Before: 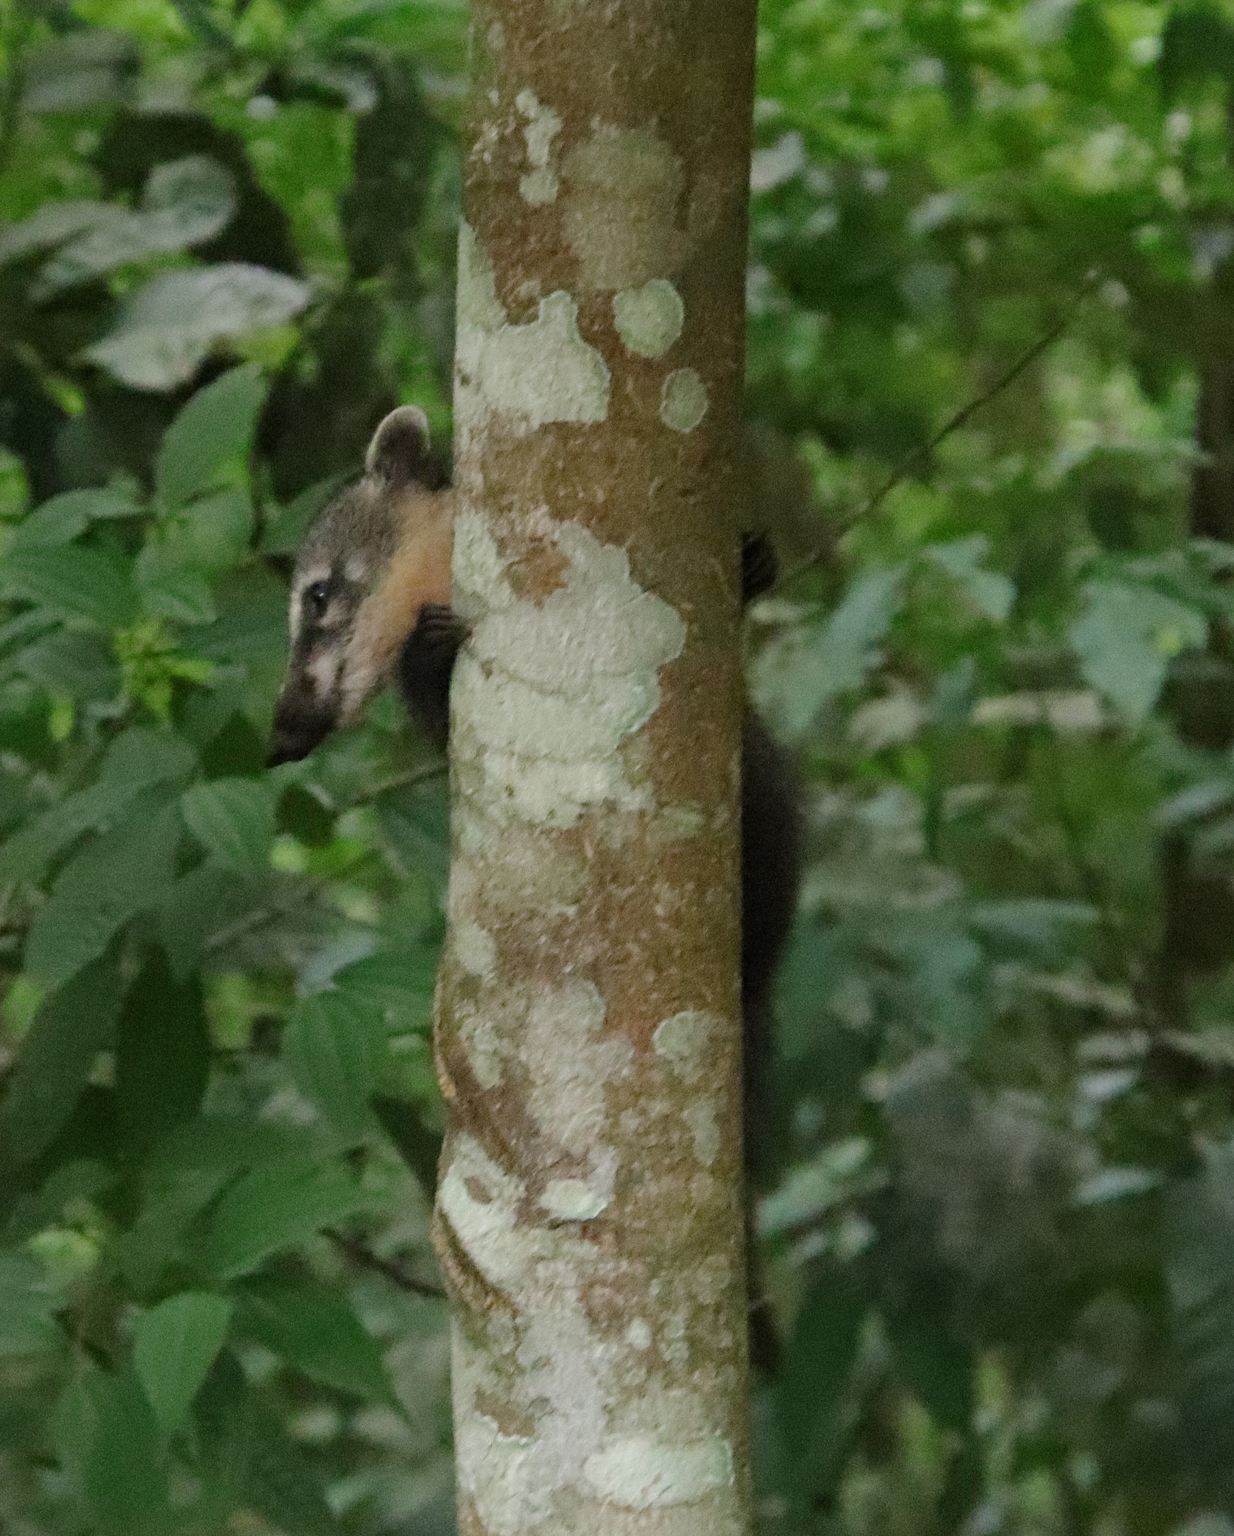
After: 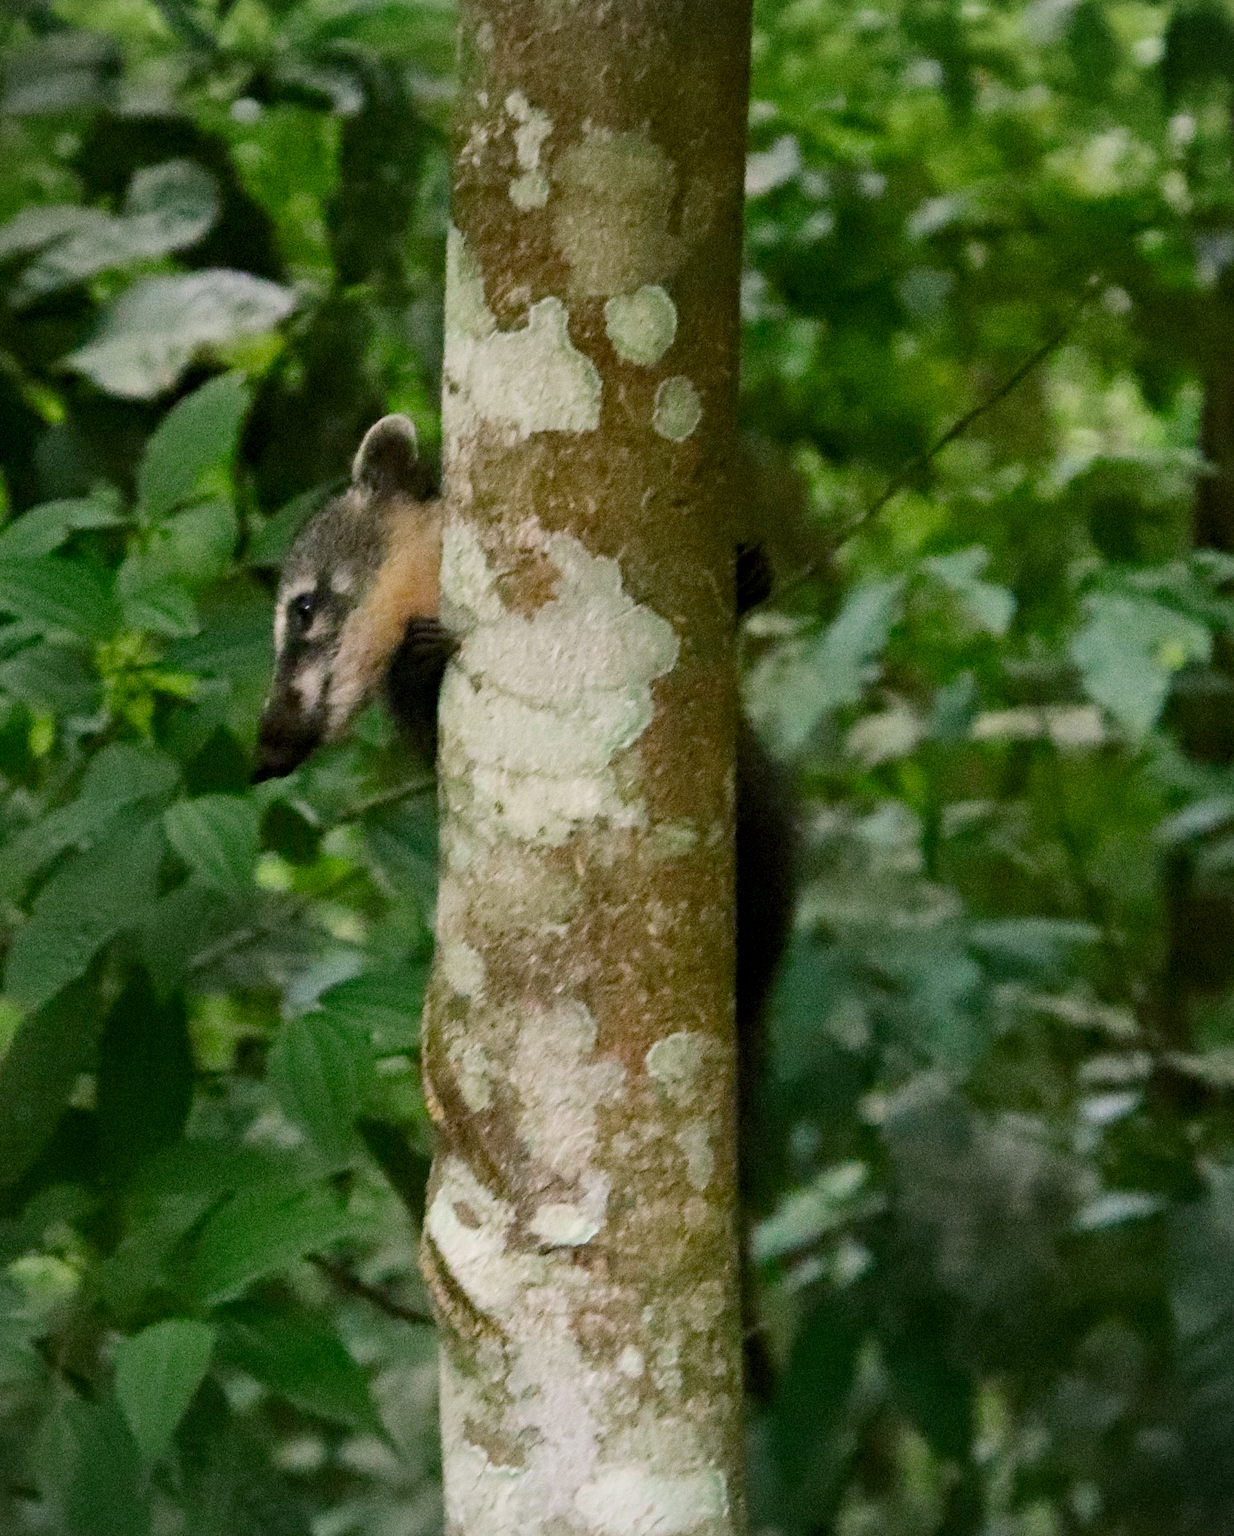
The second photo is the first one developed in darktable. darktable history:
vignetting: fall-off start 85%, fall-off radius 80%, brightness -0.182, saturation -0.3, width/height ratio 1.219, dithering 8-bit output, unbound false
color balance rgb: shadows lift › chroma 2%, shadows lift › hue 217.2°, power › chroma 0.25%, power › hue 60°, highlights gain › chroma 1.5%, highlights gain › hue 309.6°, global offset › luminance -0.5%, perceptual saturation grading › global saturation 15%, global vibrance 20%
contrast brightness saturation: contrast 0.24, brightness 0.09
crop: left 1.743%, right 0.268%, bottom 2.011%
